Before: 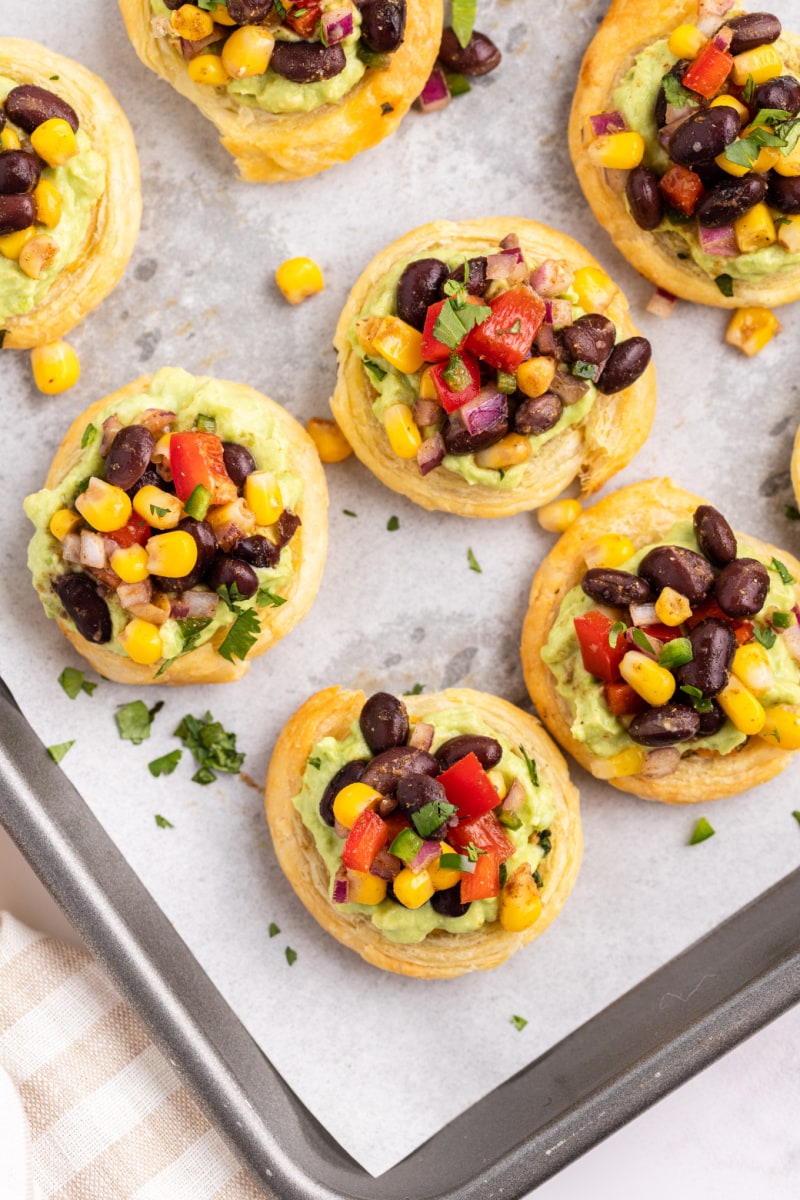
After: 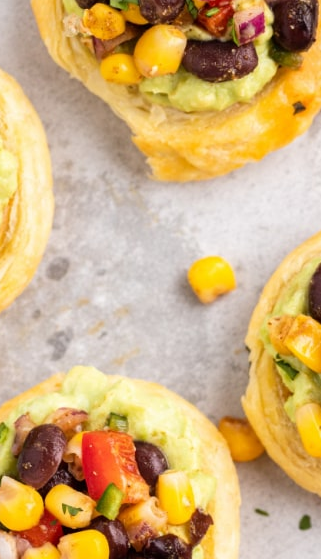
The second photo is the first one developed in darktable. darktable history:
crop and rotate: left 11.024%, top 0.12%, right 48.837%, bottom 53.263%
